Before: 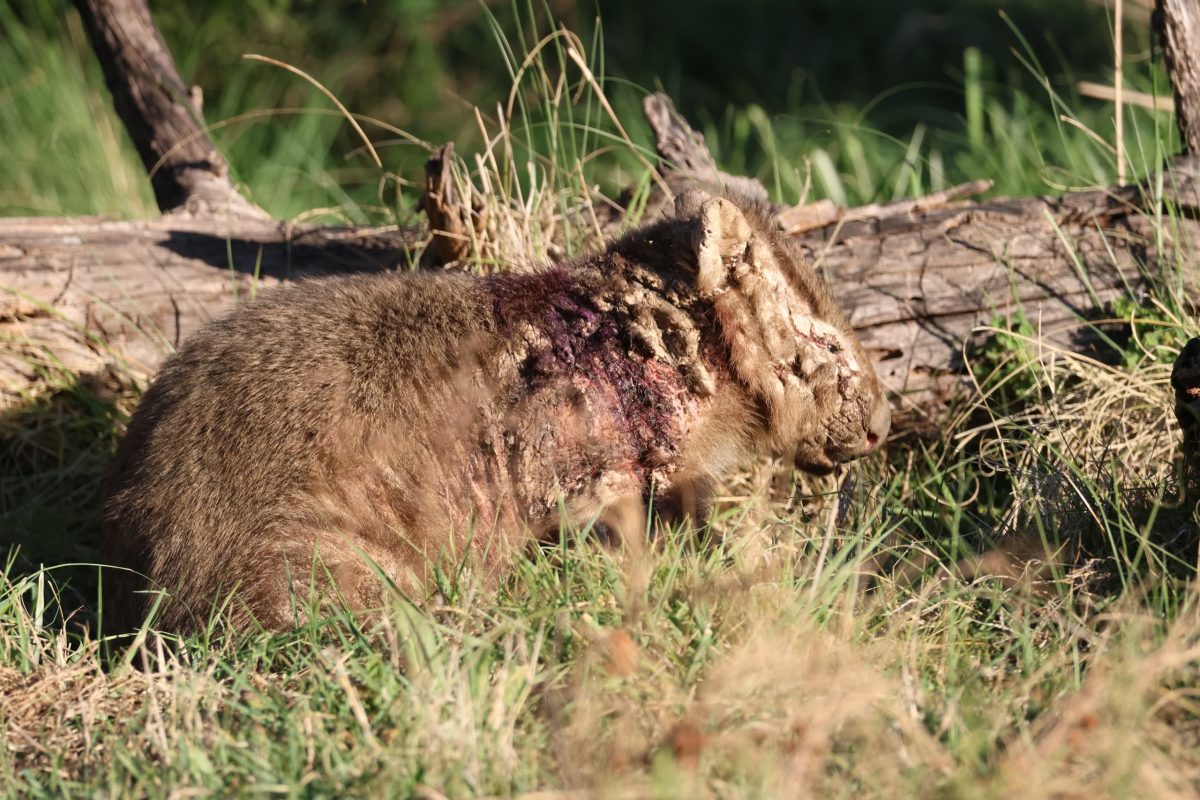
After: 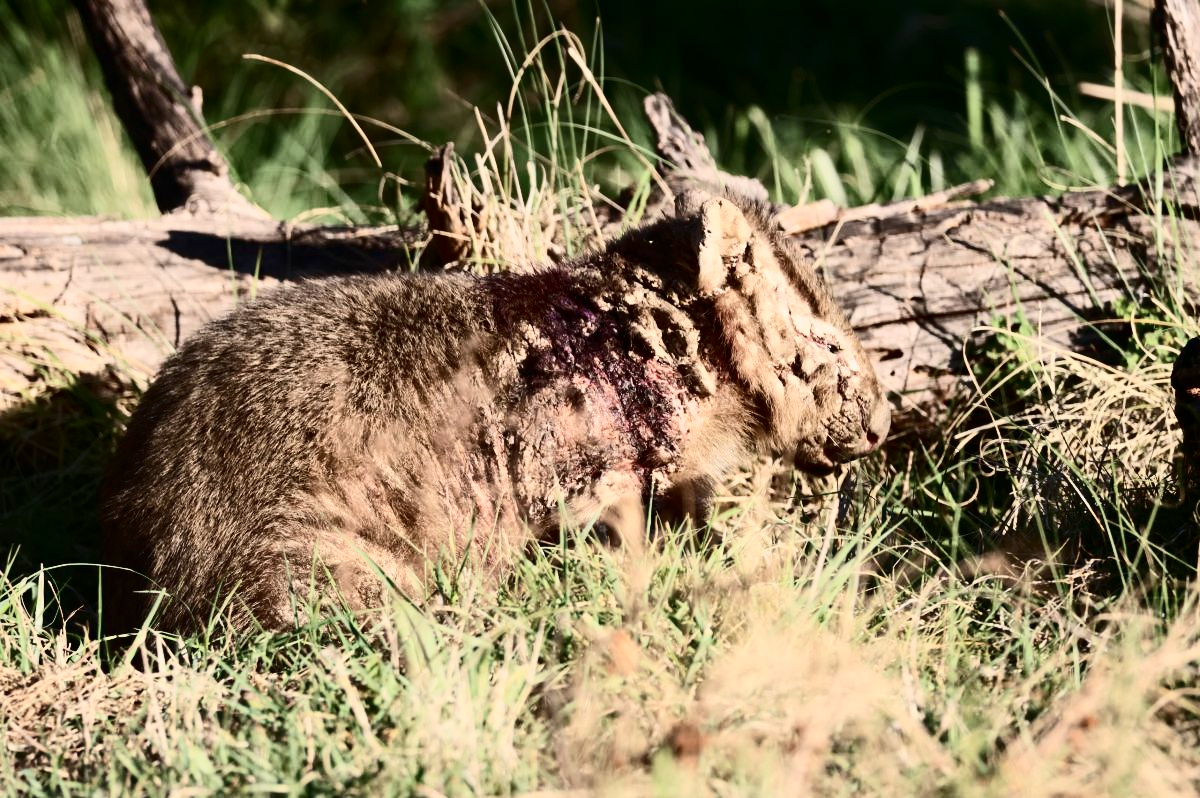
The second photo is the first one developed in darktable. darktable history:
contrast brightness saturation: contrast 0.5, saturation -0.1
crop: top 0.05%, bottom 0.098%
exposure: exposure 0.161 EV, compensate highlight preservation false
shadows and highlights: shadows 25, white point adjustment -3, highlights -30
